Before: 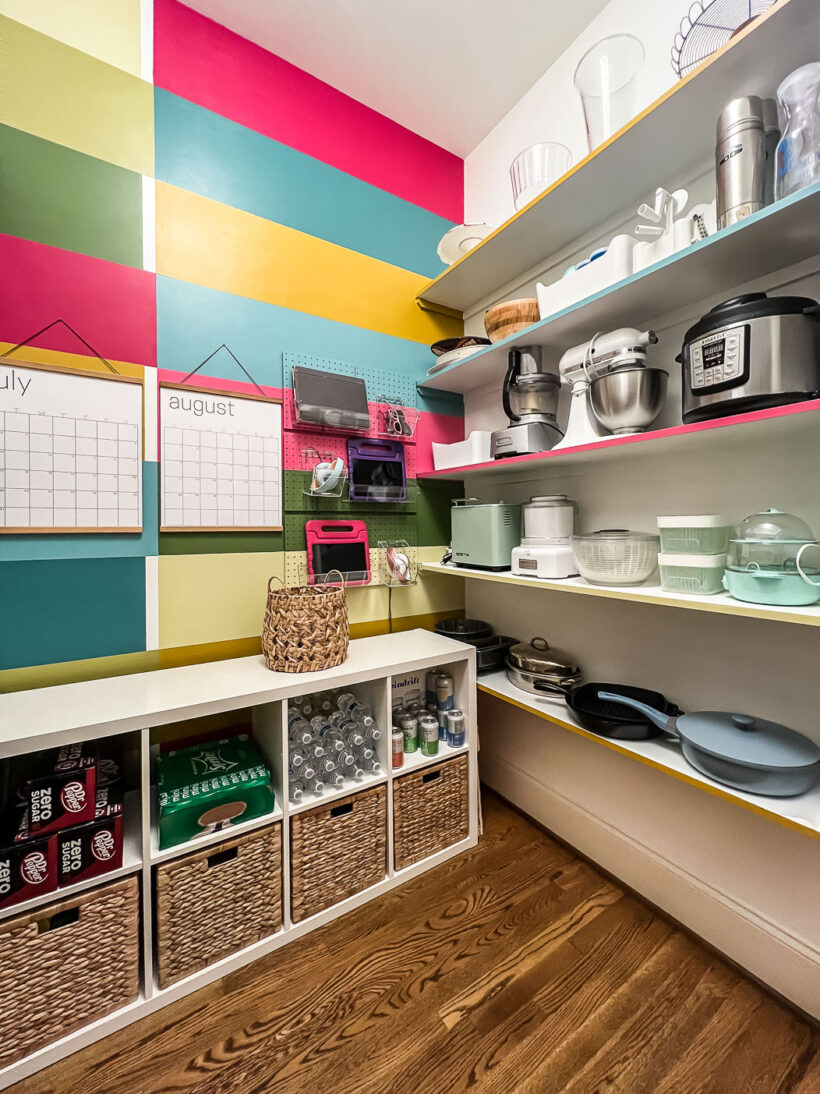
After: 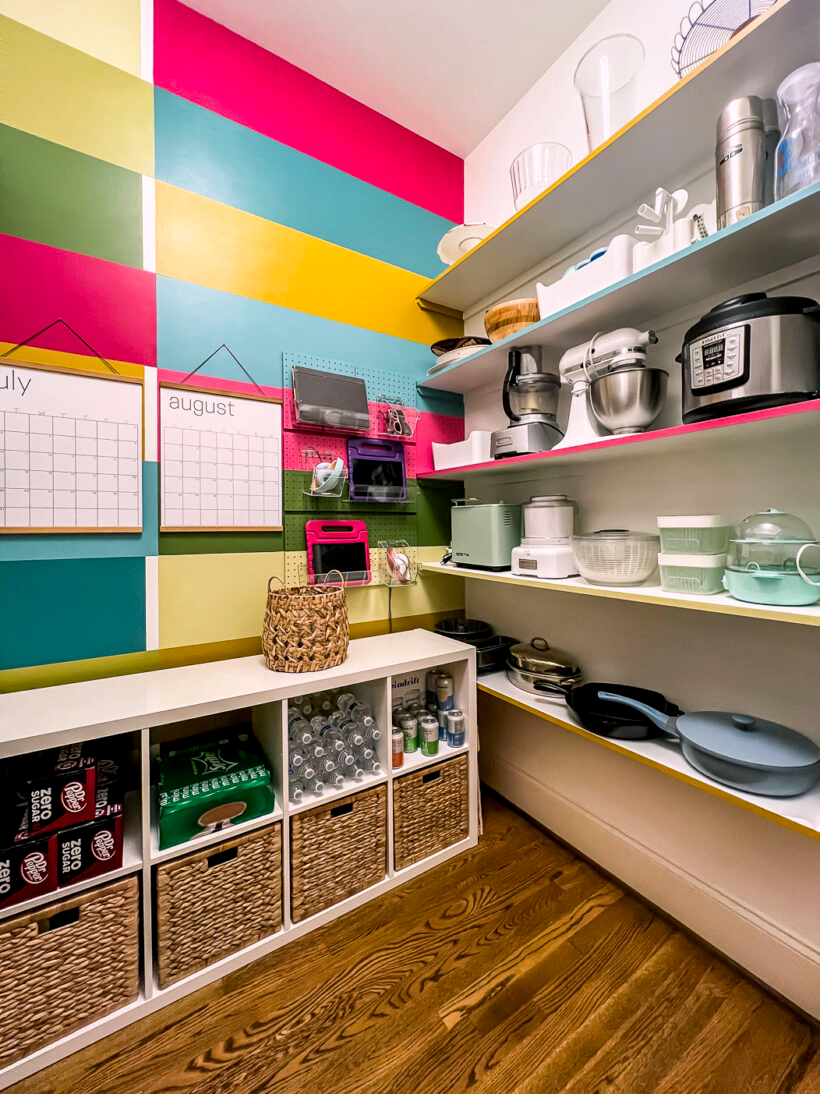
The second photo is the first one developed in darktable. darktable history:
color balance rgb: shadows lift › chroma 2%, shadows lift › hue 217.2°, power › chroma 0.25%, power › hue 60°, highlights gain › chroma 1.5%, highlights gain › hue 309.6°, global offset › luminance -0.5%, perceptual saturation grading › global saturation 15%, global vibrance 20%
